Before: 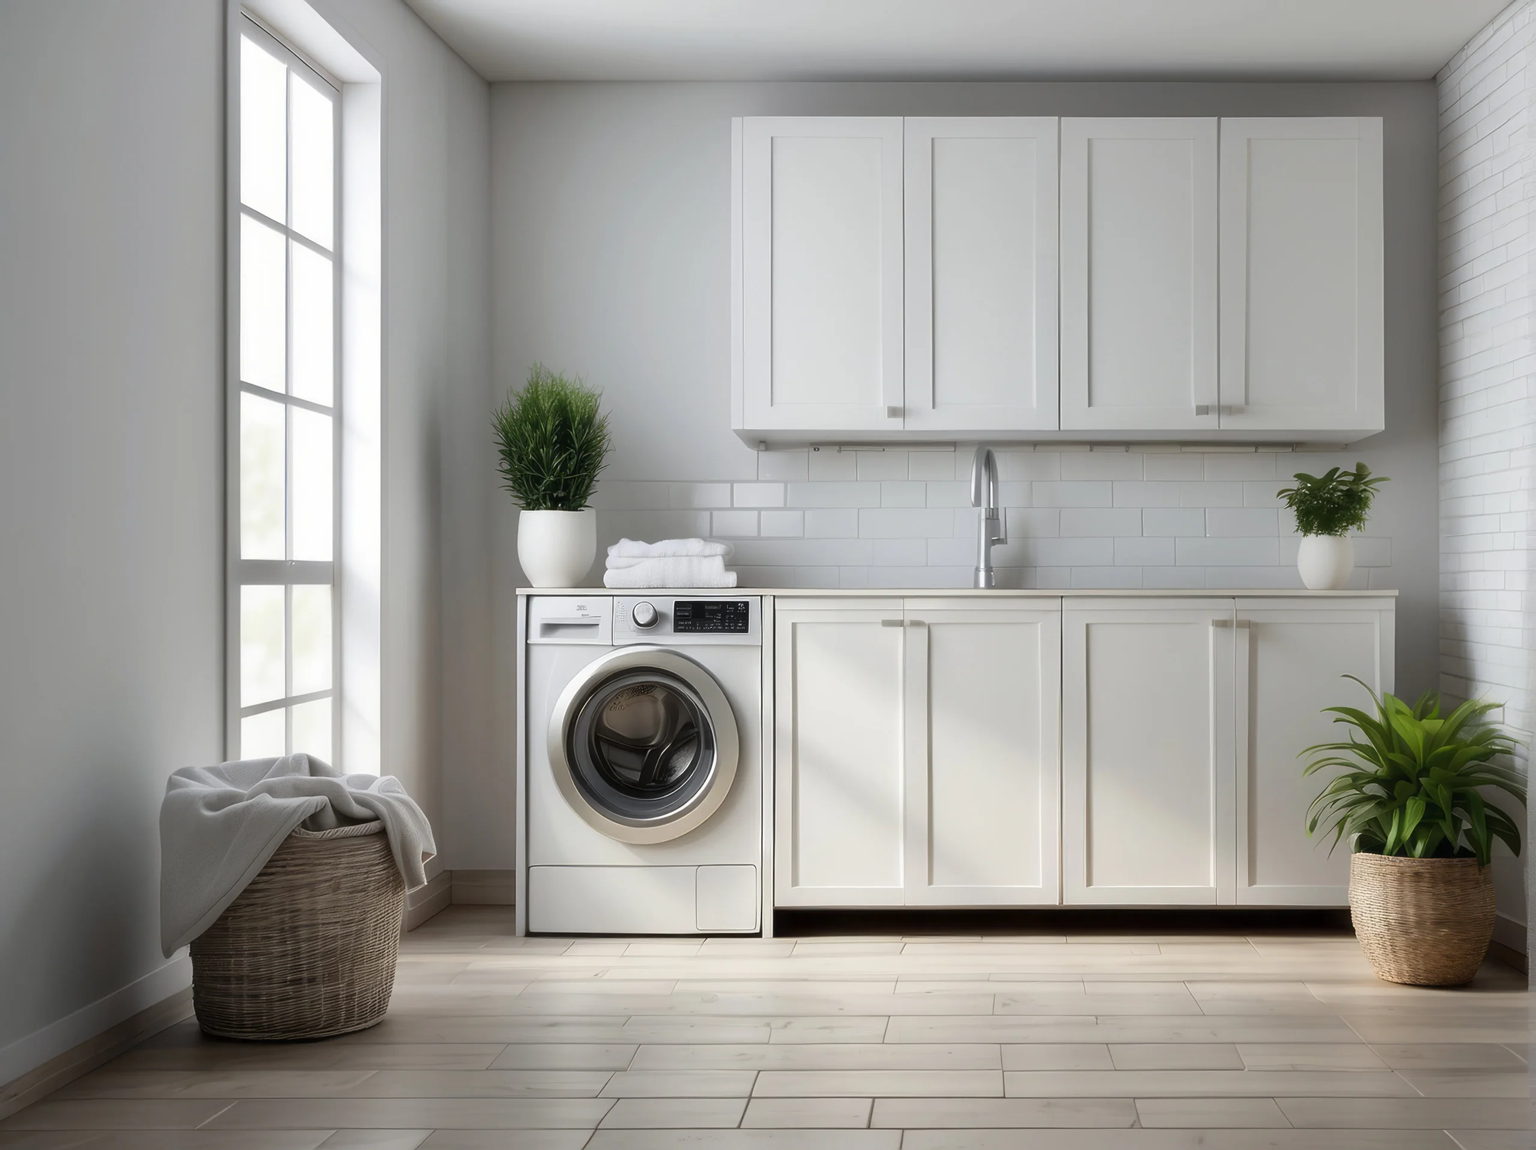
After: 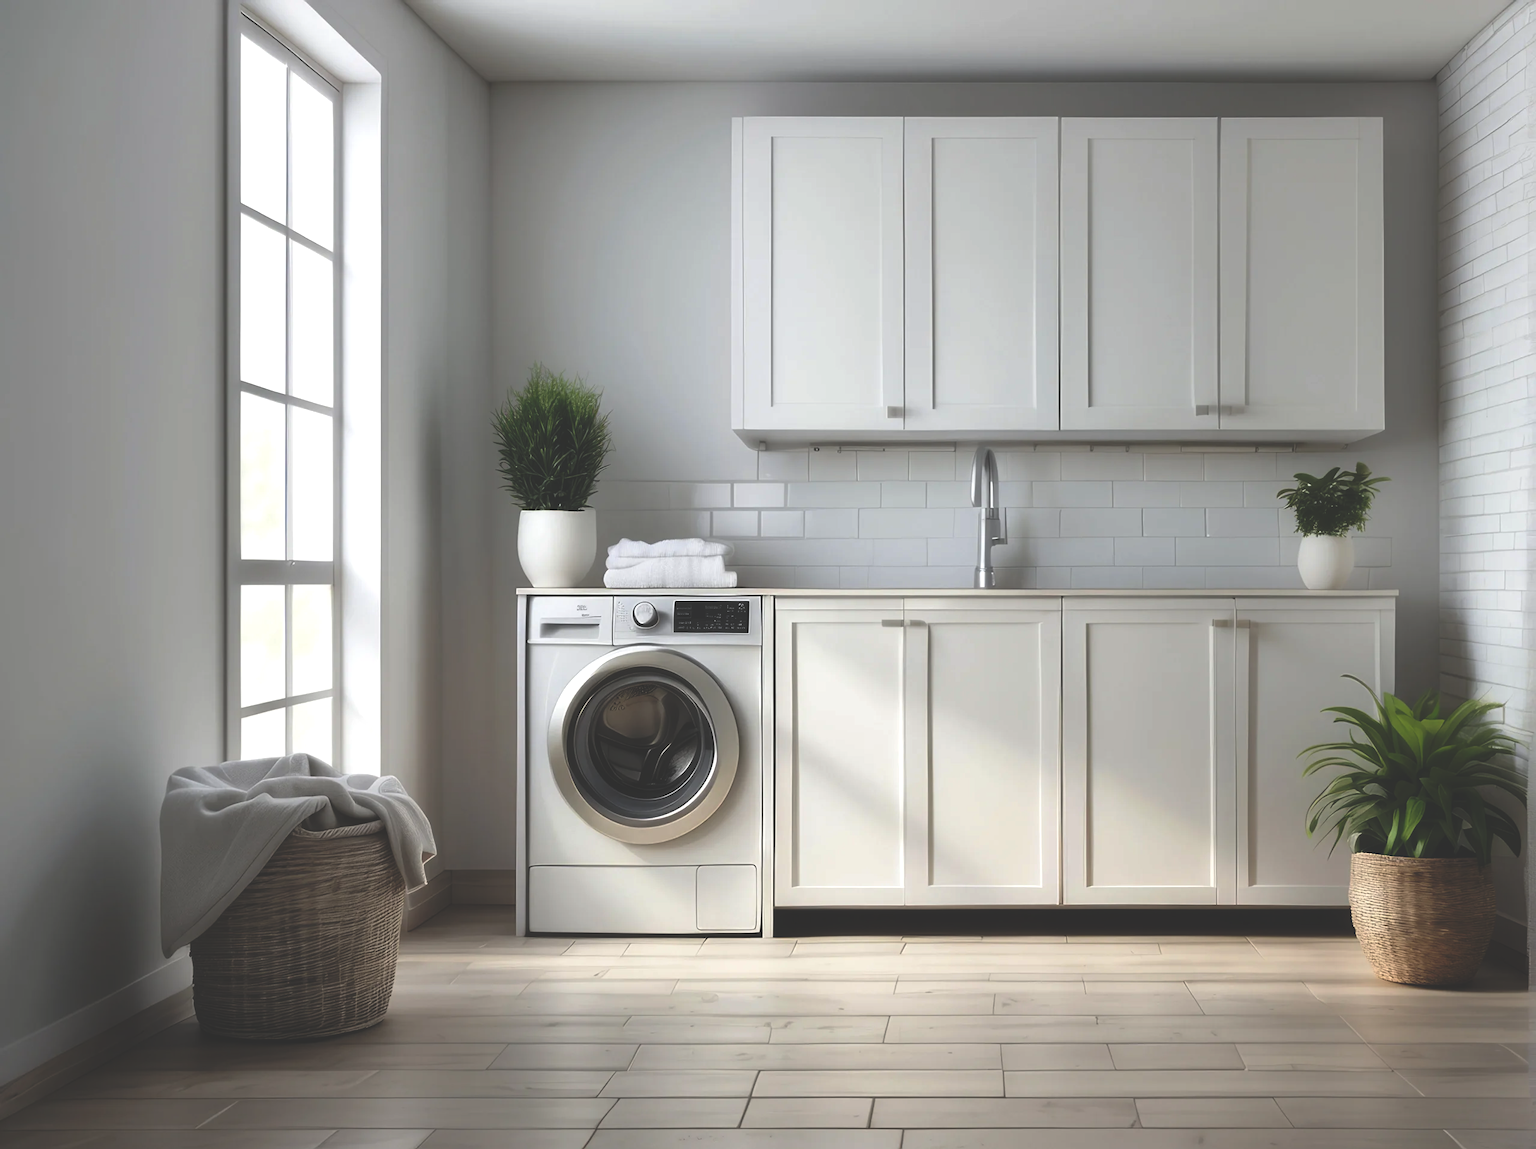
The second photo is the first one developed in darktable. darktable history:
rgb curve: curves: ch0 [(0, 0.186) (0.314, 0.284) (0.775, 0.708) (1, 1)], compensate middle gray true, preserve colors none
exposure: exposure 0.2 EV, compensate highlight preservation false
